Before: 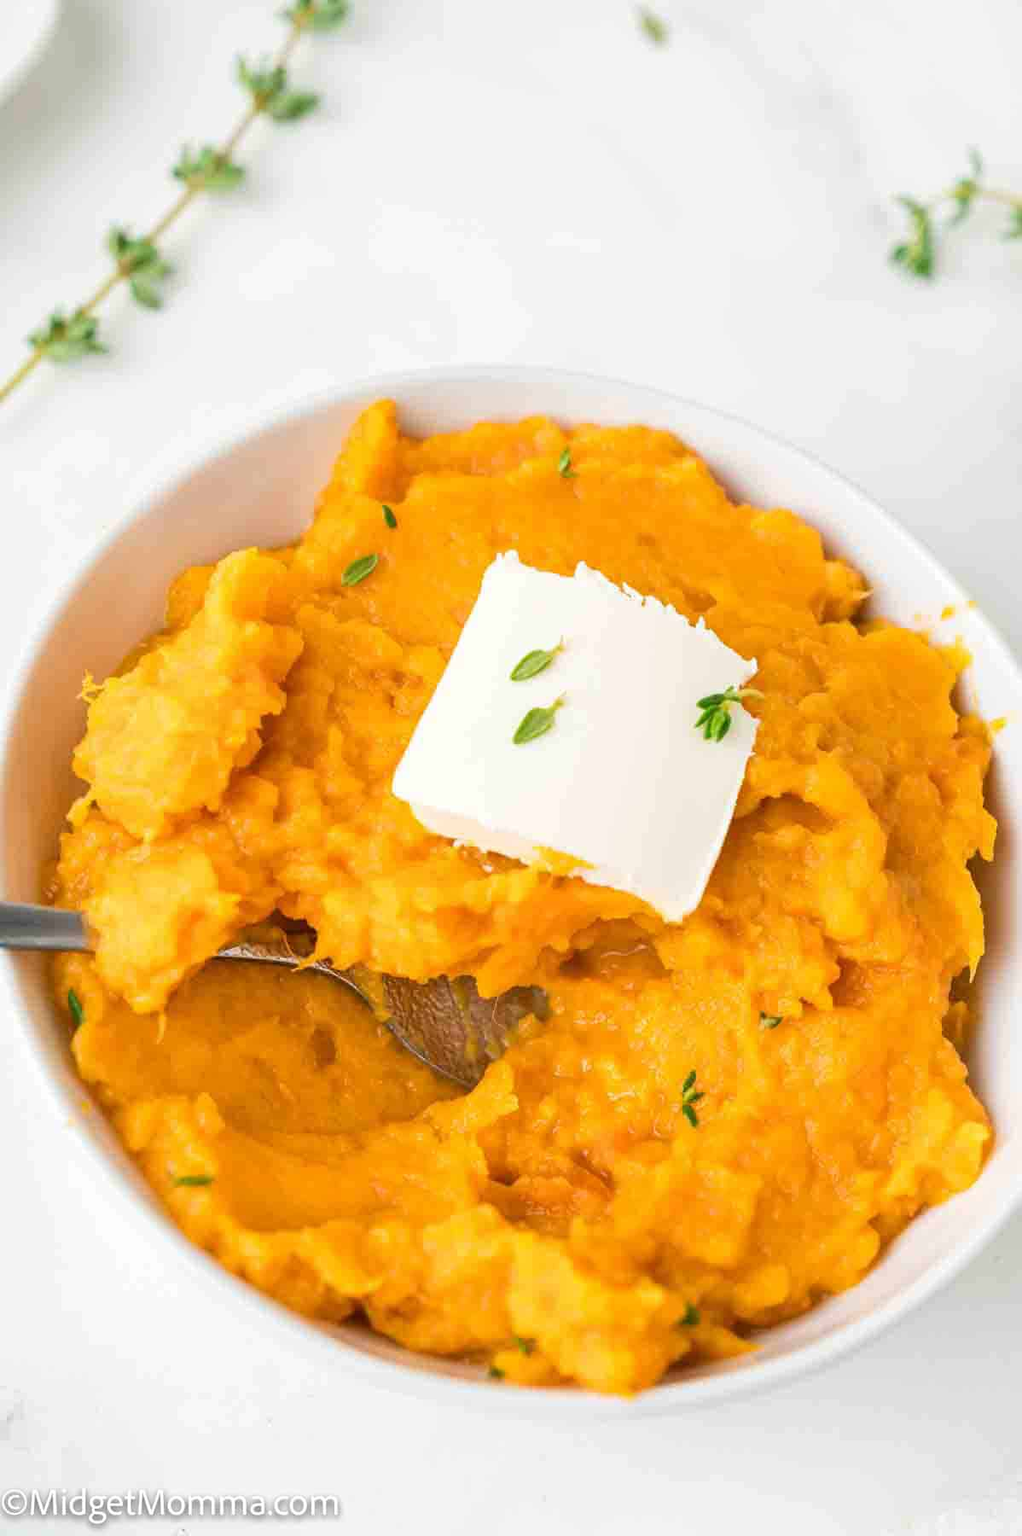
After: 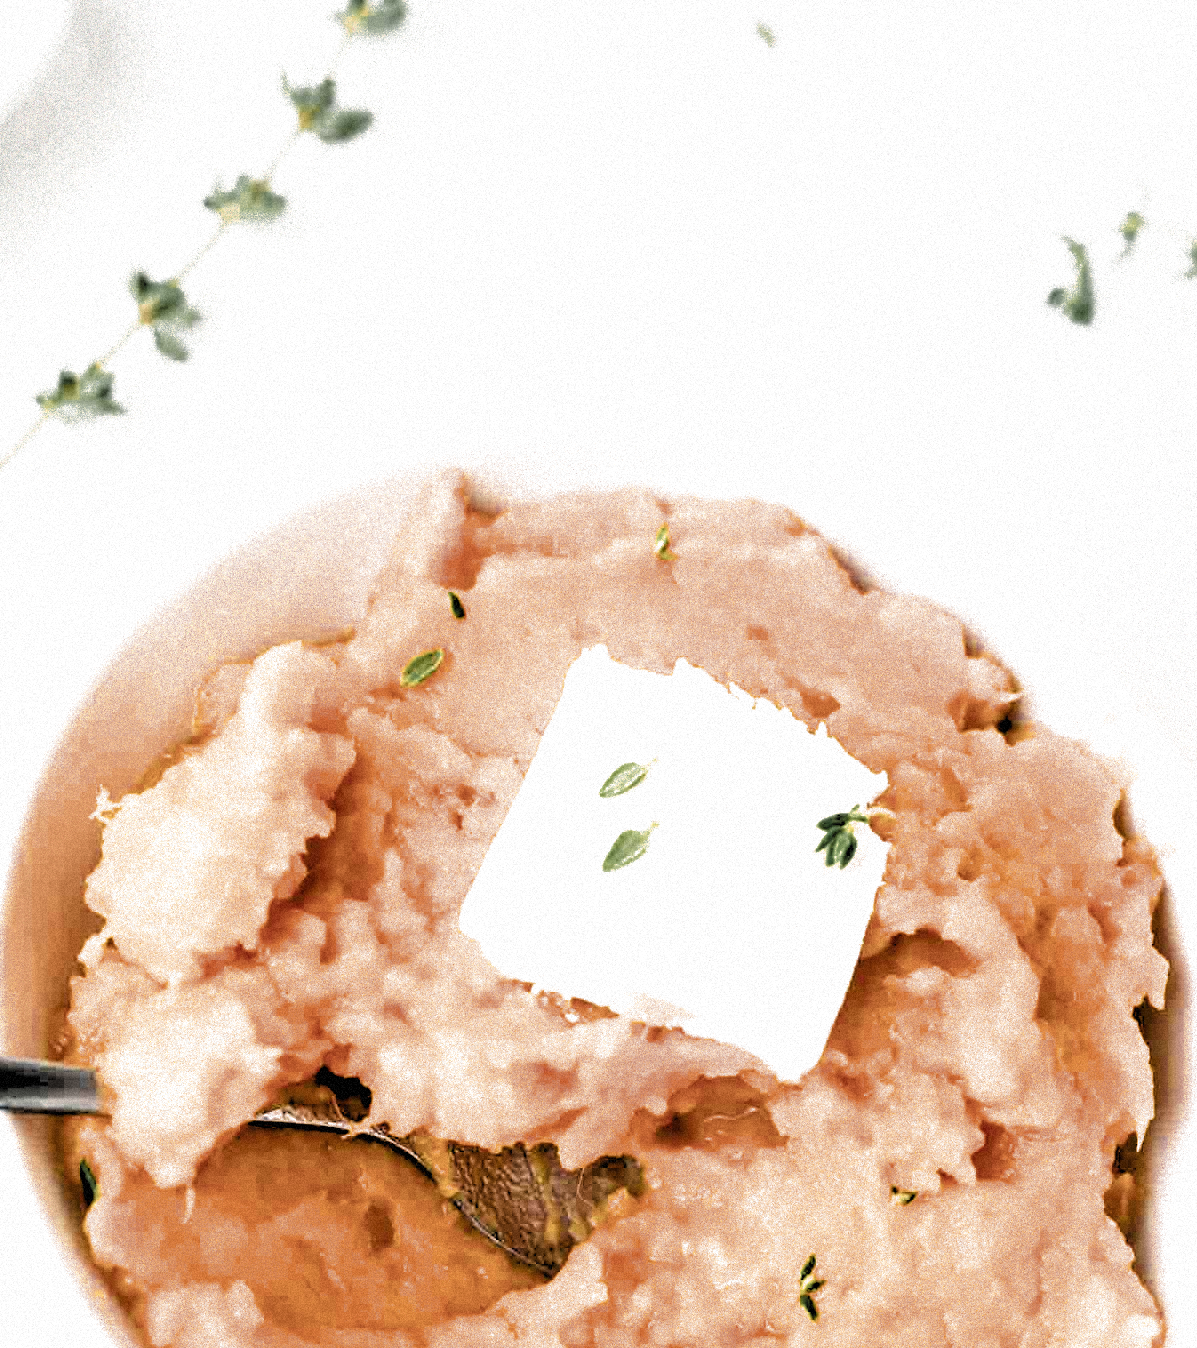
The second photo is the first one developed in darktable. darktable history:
color balance rgb: perceptual saturation grading › global saturation -3%
grain: mid-tones bias 0%
crop: bottom 24.967%
color zones: curves: ch0 [(0.035, 0.242) (0.25, 0.5) (0.384, 0.214) (0.488, 0.255) (0.75, 0.5)]; ch1 [(0.063, 0.379) (0.25, 0.5) (0.354, 0.201) (0.489, 0.085) (0.729, 0.271)]; ch2 [(0.25, 0.5) (0.38, 0.517) (0.442, 0.51) (0.735, 0.456)]
filmic rgb: black relative exposure -1 EV, white relative exposure 2.05 EV, hardness 1.52, contrast 2.25, enable highlight reconstruction true
